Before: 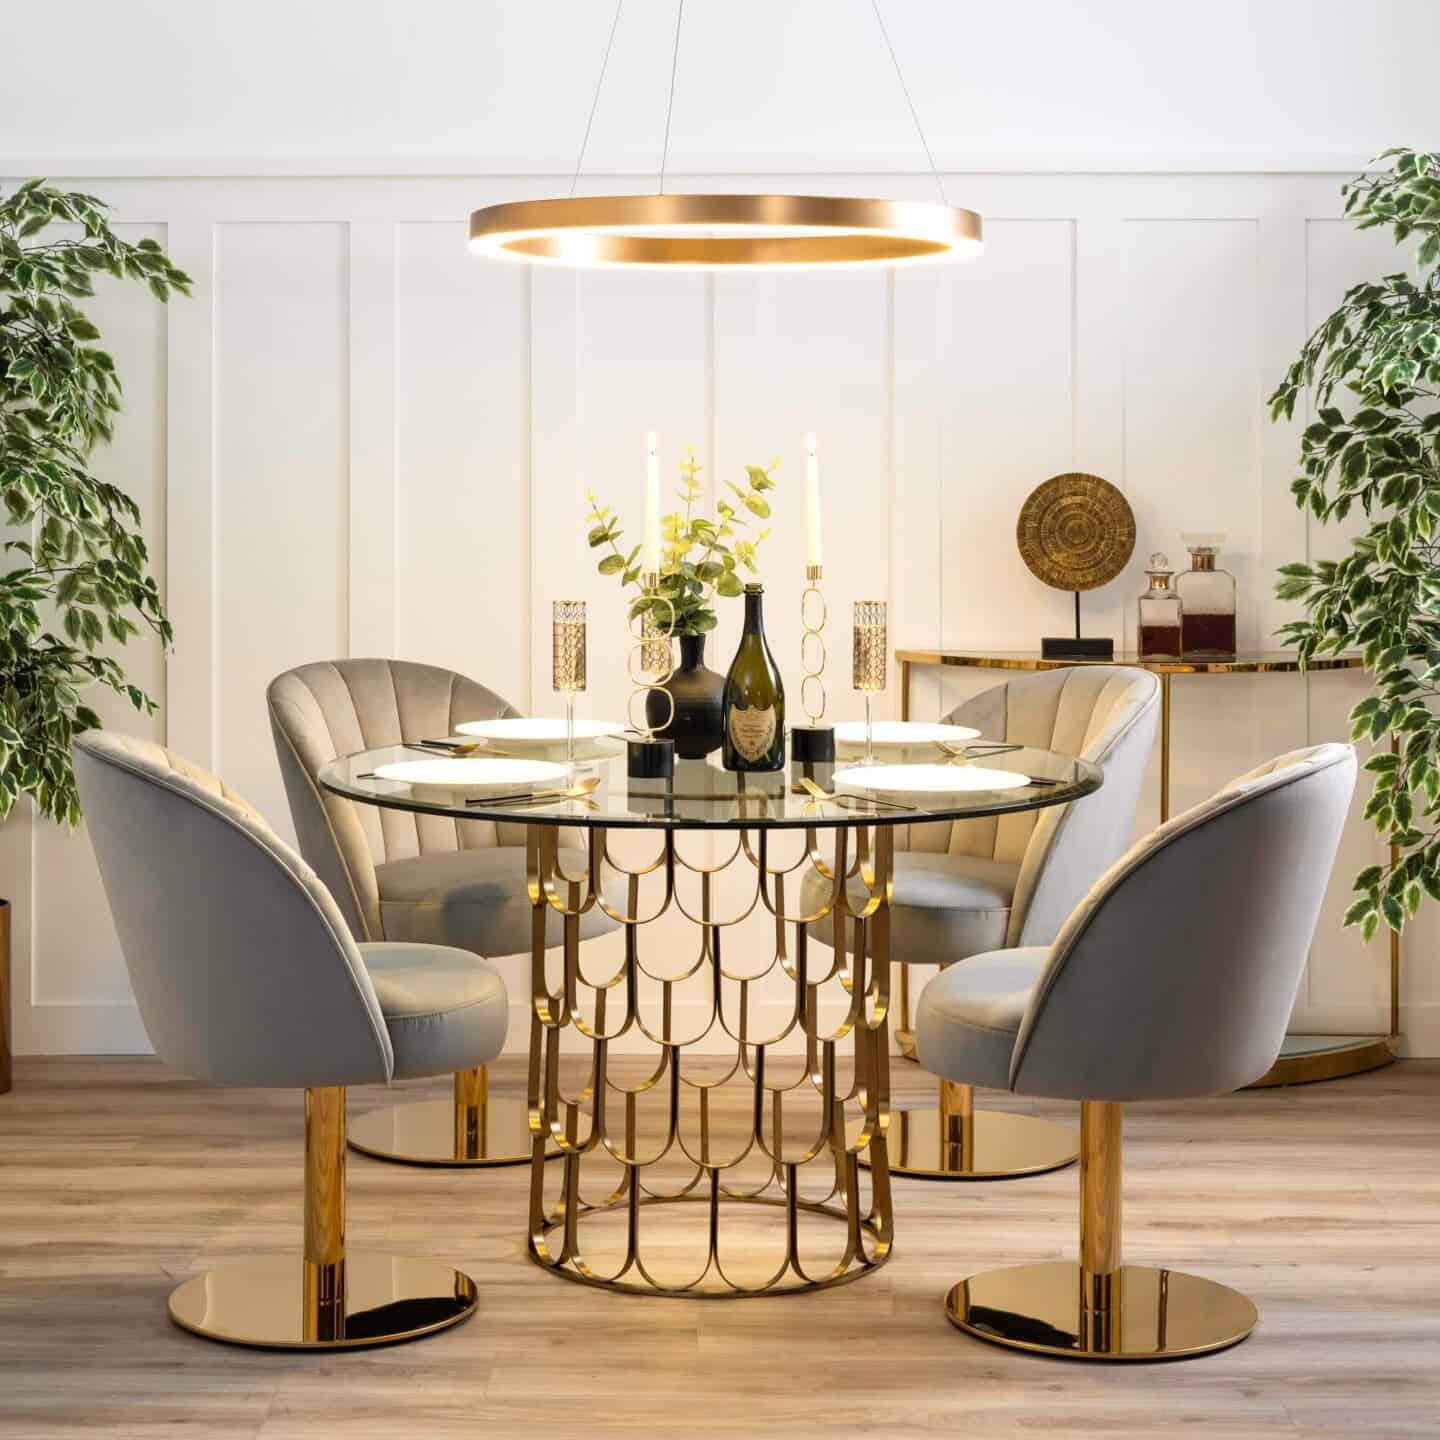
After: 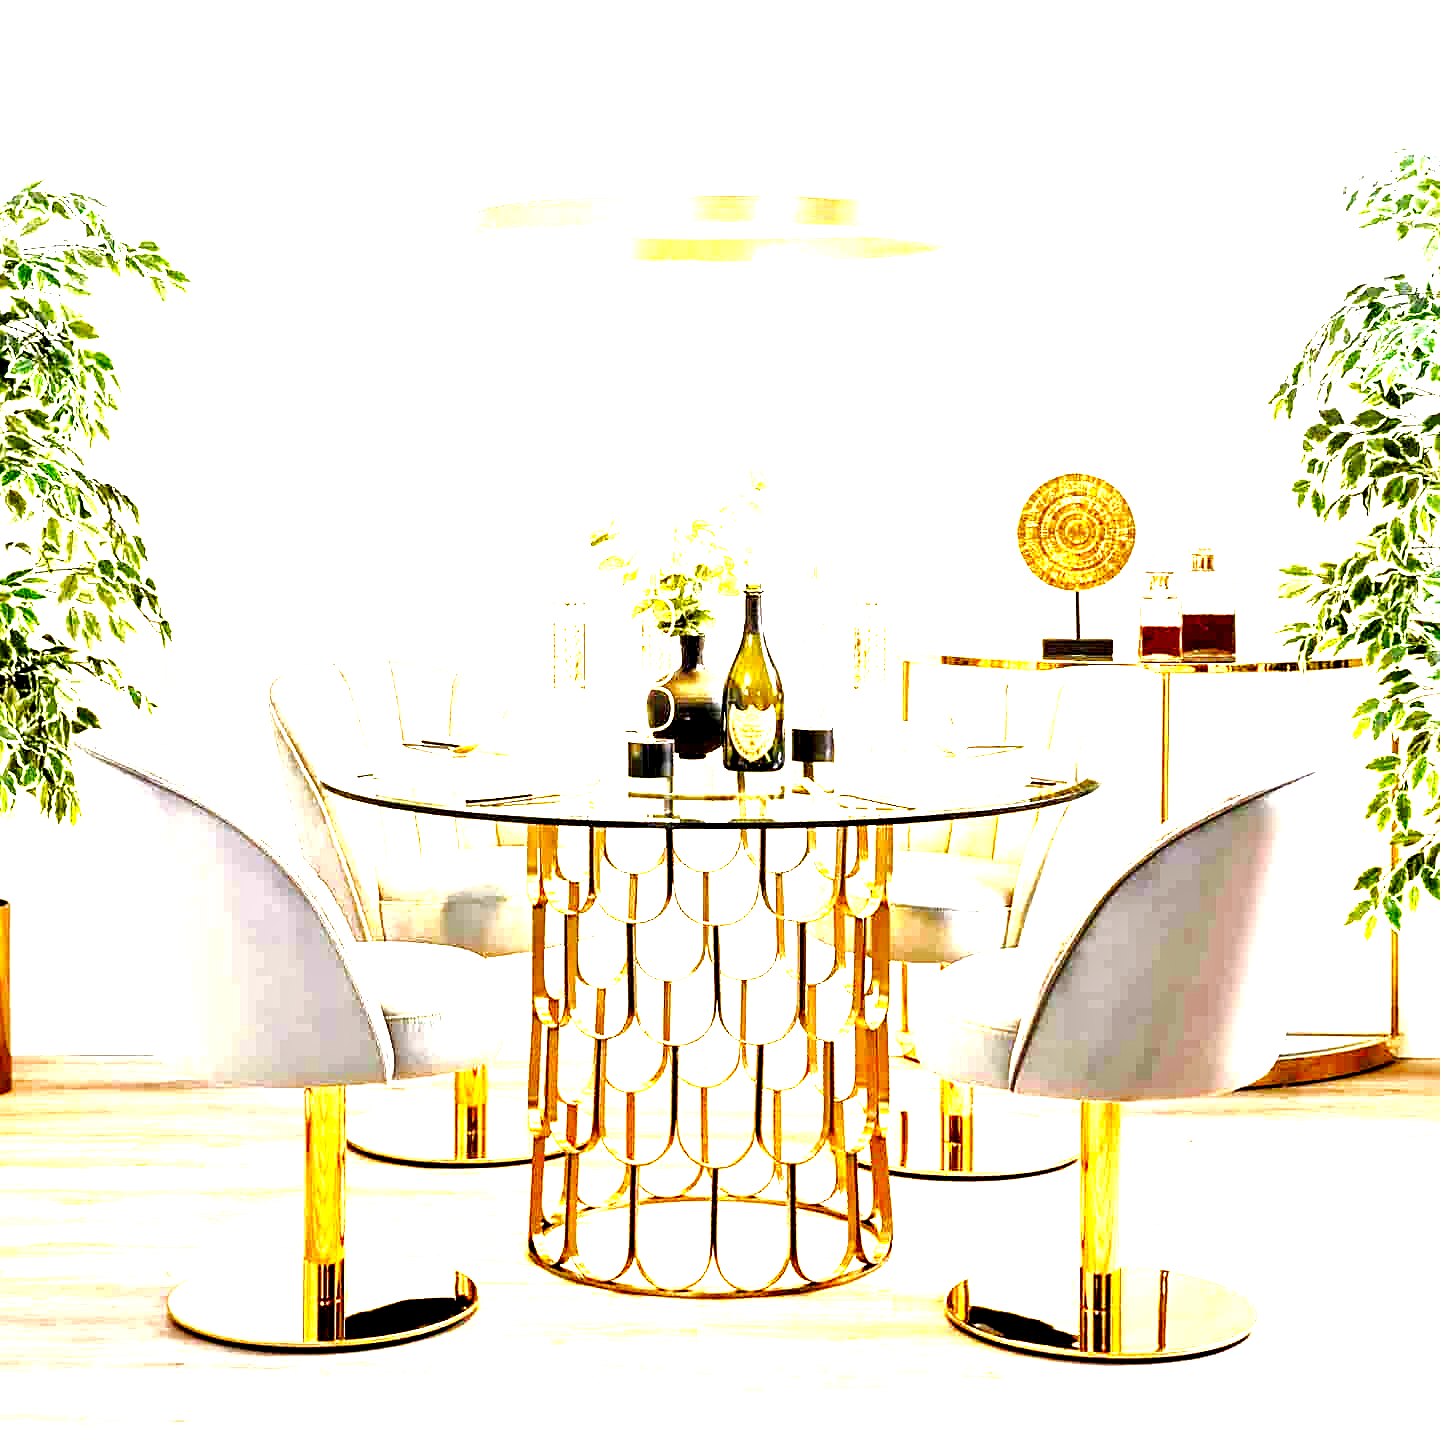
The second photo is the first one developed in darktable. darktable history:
sharpen: on, module defaults
base curve: curves: ch0 [(0, 0) (0.028, 0.03) (0.121, 0.232) (0.46, 0.748) (0.859, 0.968) (1, 1)], preserve colors none
raw denoise: x [[0, 0.25, 0.5, 0.75, 1] ×4]
exposure: black level correction 0.008, exposure 0.979 EV, compensate highlight preservation false
levels: levels [0, 0.352, 0.703]
local contrast: mode bilateral grid, contrast 20, coarseness 50, detail 161%, midtone range 0.2
